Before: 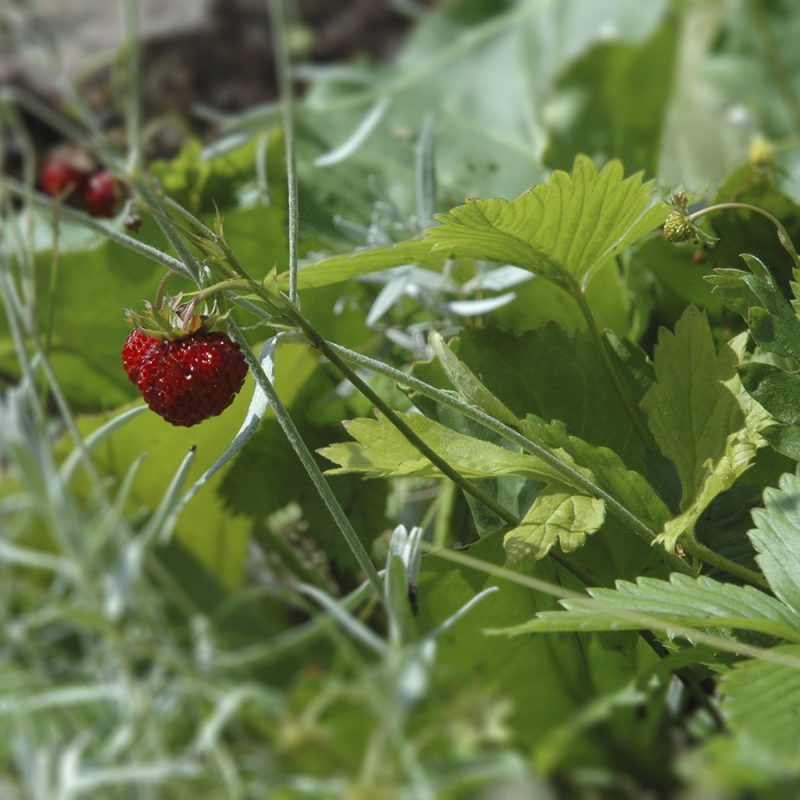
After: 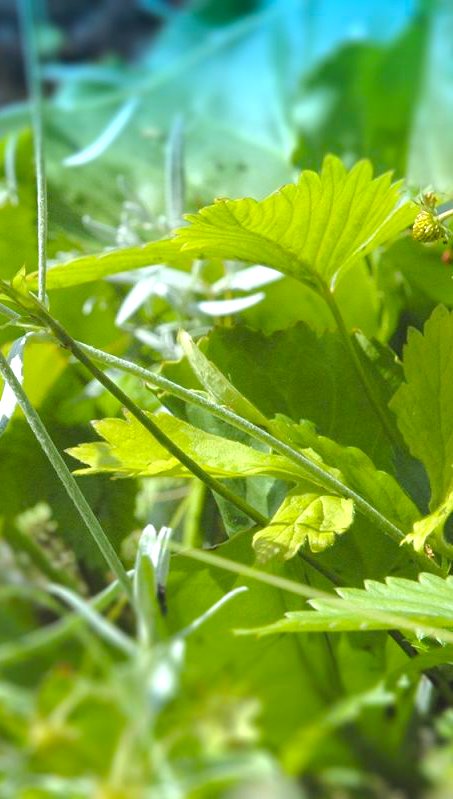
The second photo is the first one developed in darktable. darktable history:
crop: left 31.458%, top 0%, right 11.876%
graduated density: density 2.02 EV, hardness 44%, rotation 0.374°, offset 8.21, hue 208.8°, saturation 97%
exposure: black level correction 0, exposure 0.95 EV, compensate exposure bias true, compensate highlight preservation false
color balance rgb: perceptual saturation grading › global saturation 25%, perceptual brilliance grading › mid-tones 10%, perceptual brilliance grading › shadows 15%, global vibrance 20%
